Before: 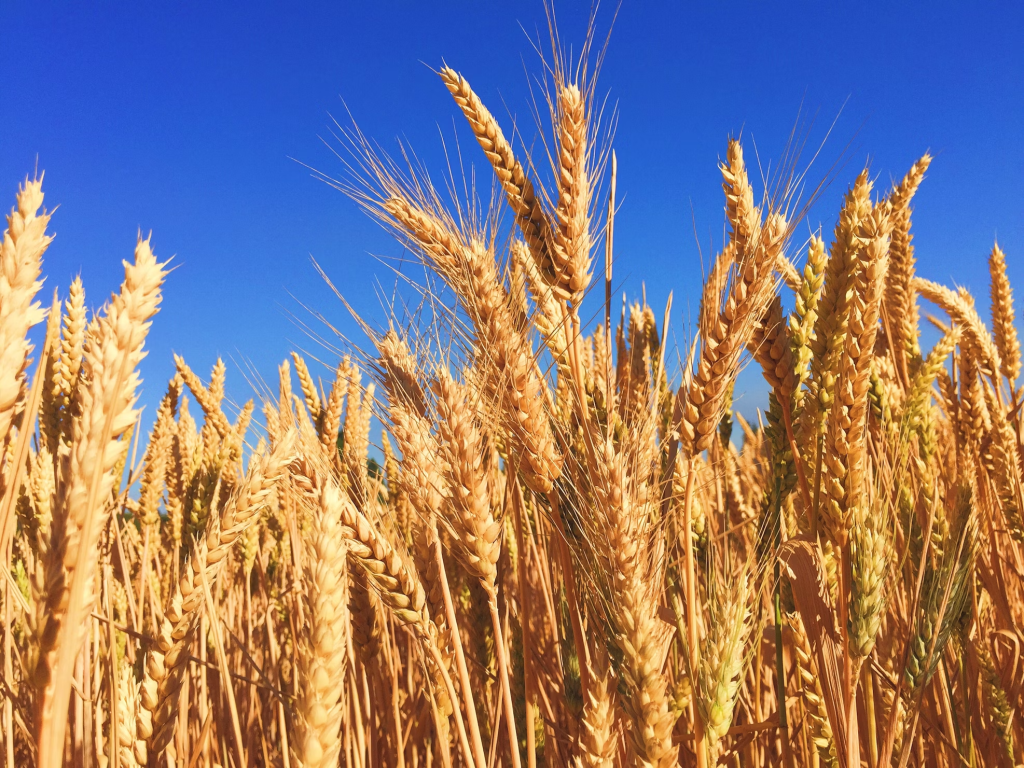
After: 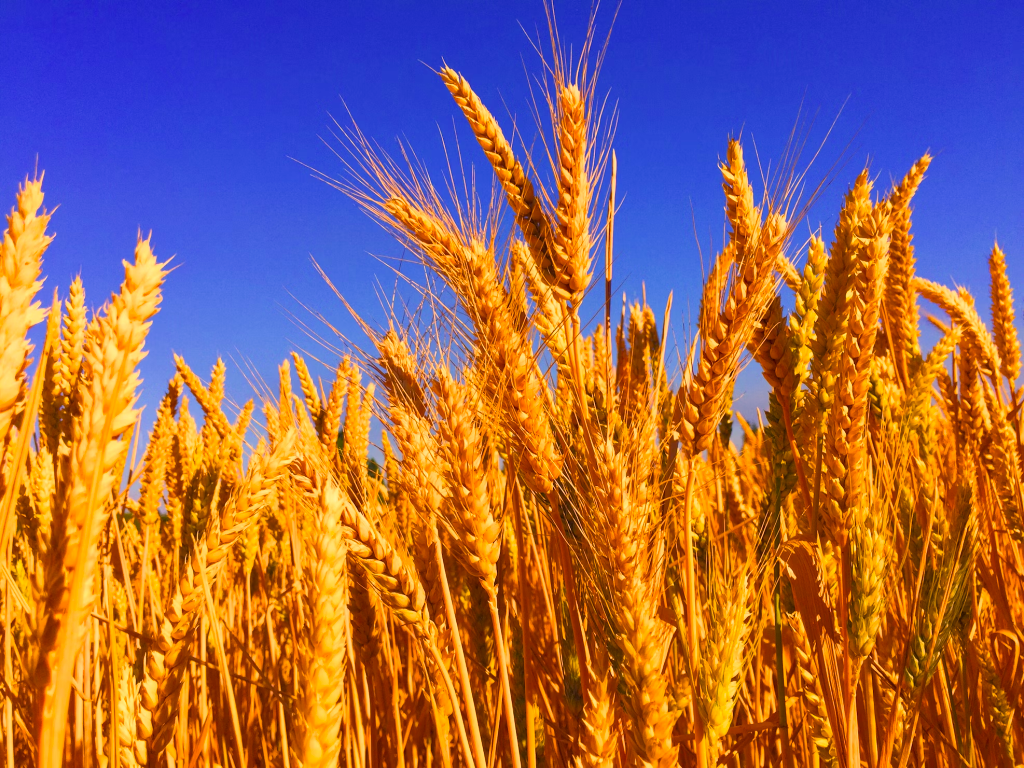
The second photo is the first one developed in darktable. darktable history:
haze removal: compatibility mode true, adaptive false
color balance rgb: power › hue 329.37°, perceptual saturation grading › global saturation 25.456%, global vibrance 20%
color correction: highlights a* 22.1, highlights b* 21.48
